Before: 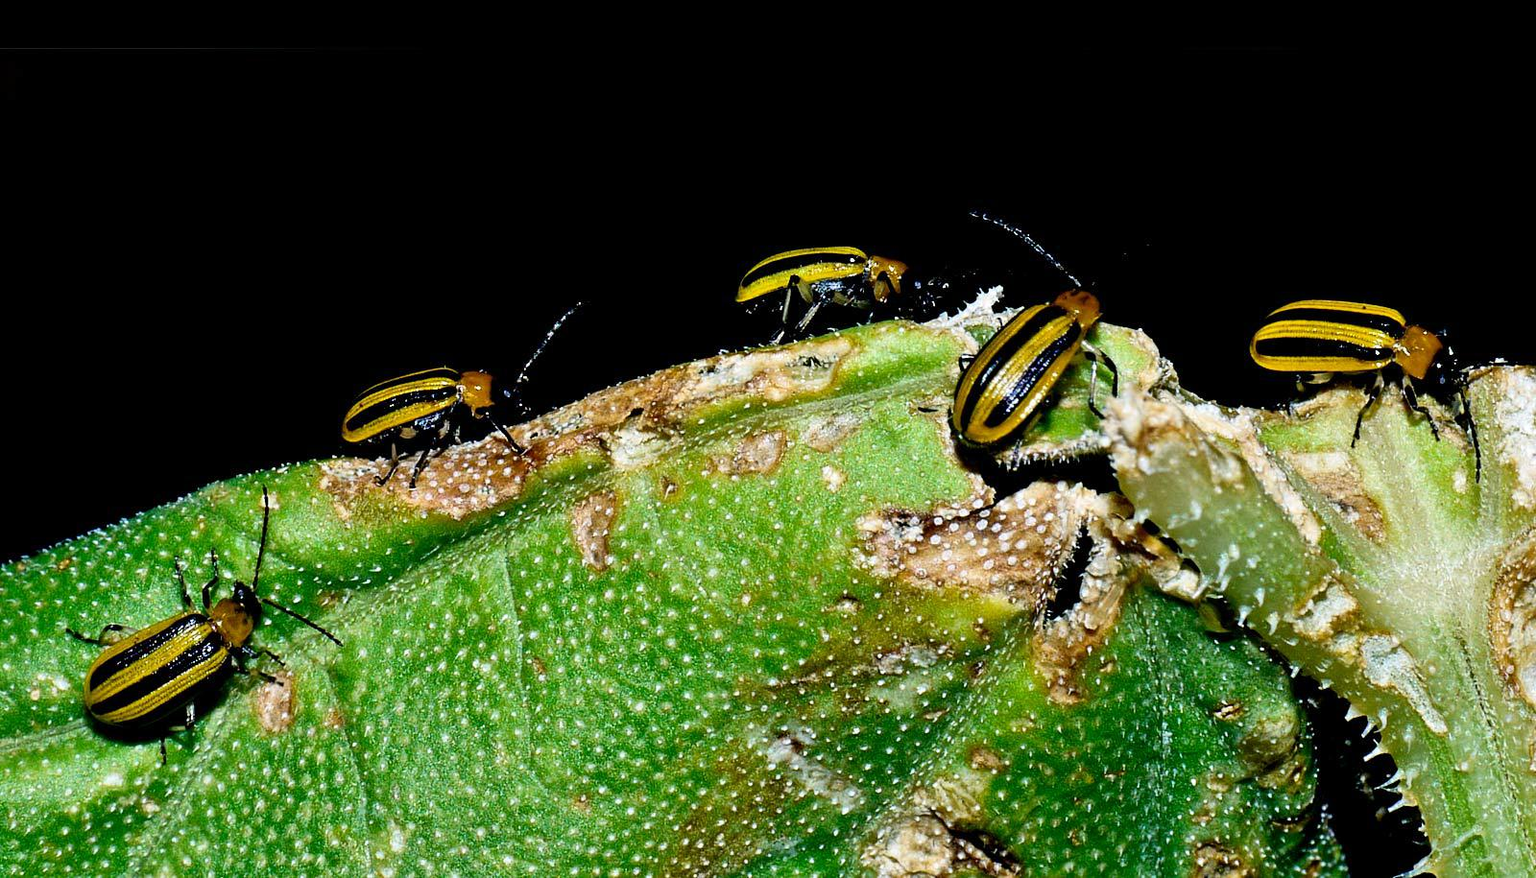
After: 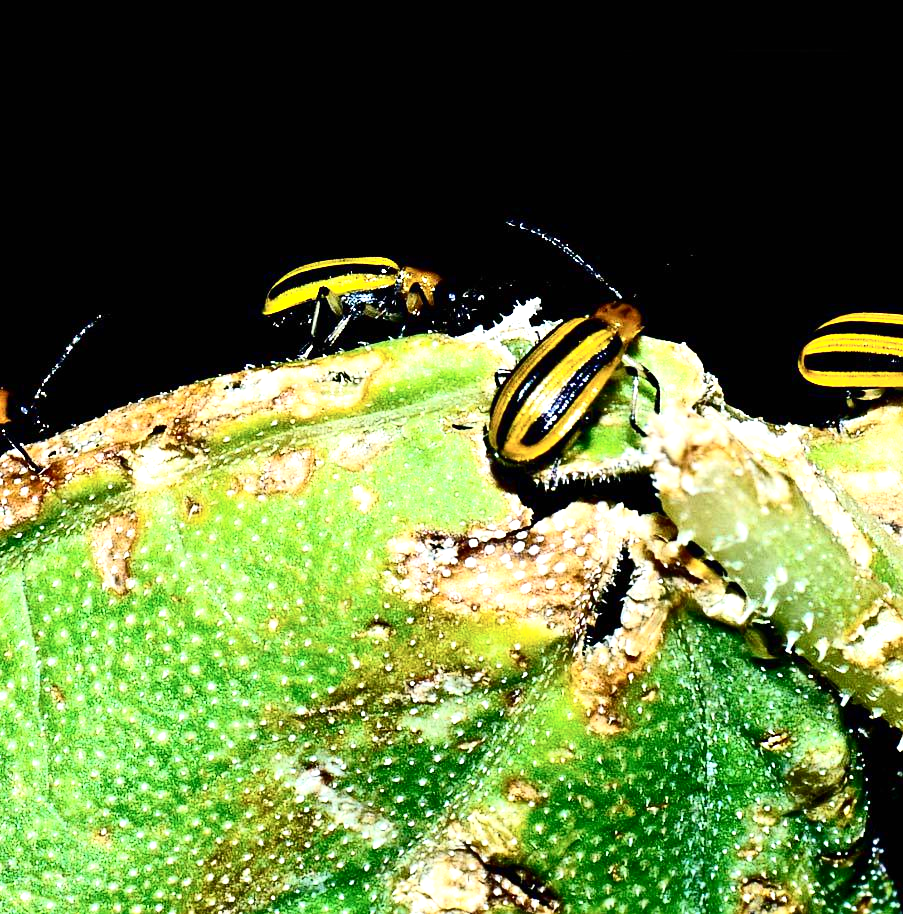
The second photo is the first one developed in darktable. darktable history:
contrast brightness saturation: contrast 0.289
exposure: black level correction 0, exposure 1 EV, compensate exposure bias true, compensate highlight preservation false
crop: left 31.55%, top 0.007%, right 11.958%
